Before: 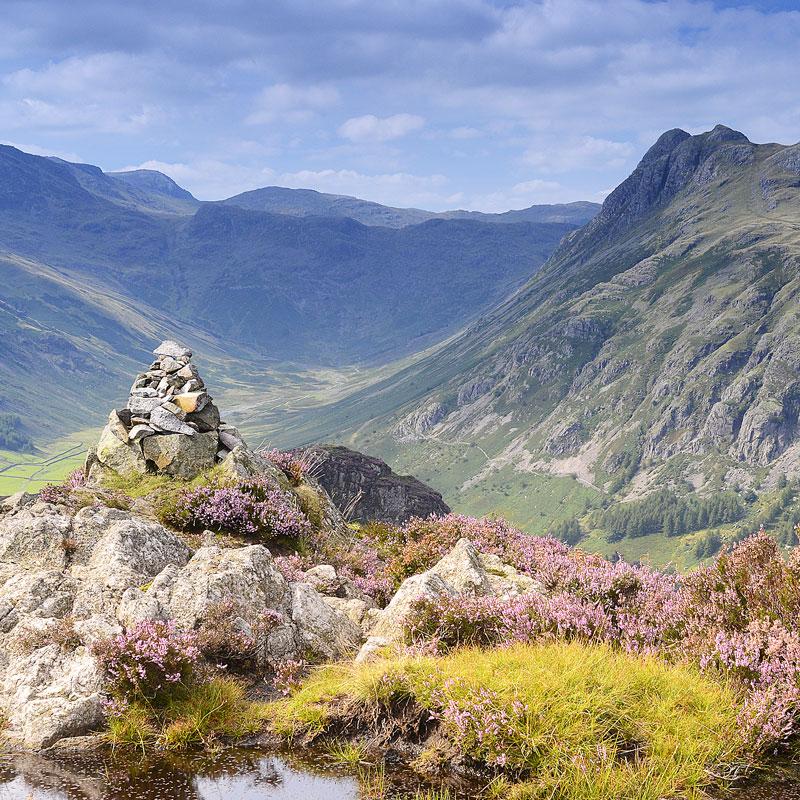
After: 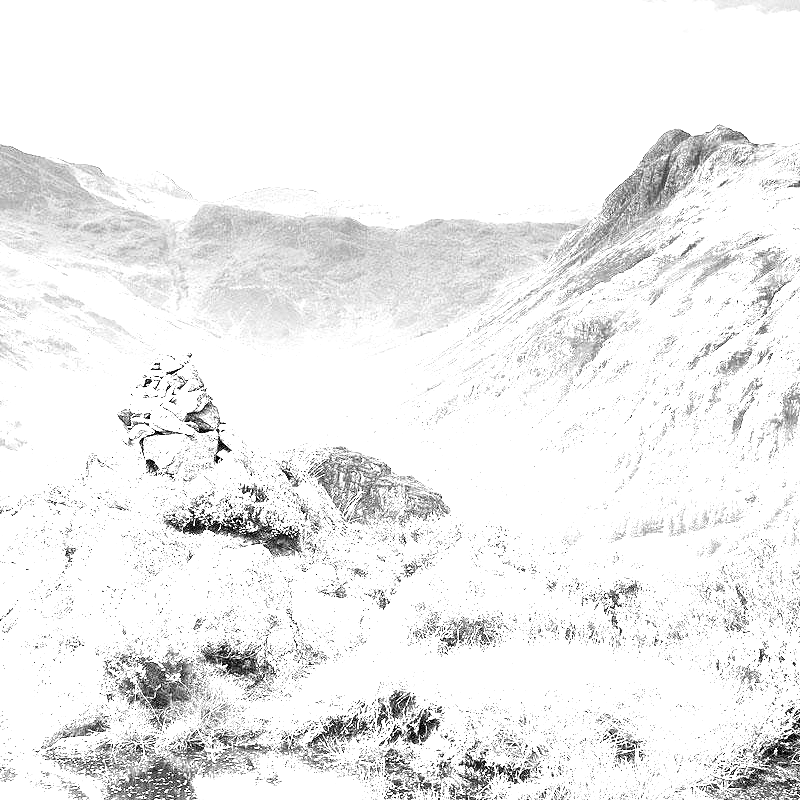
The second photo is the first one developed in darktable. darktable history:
white balance: red 2.421, blue 1.533
exposure: black level correction -0.023, exposure 1.397 EV, compensate highlight preservation false
base curve: curves: ch0 [(0, 0.007) (0.028, 0.063) (0.121, 0.311) (0.46, 0.743) (0.859, 0.957) (1, 1)], preserve colors none
monochrome: size 3.1
color correction: highlights a* 1.12, highlights b* 24.26, shadows a* 15.58, shadows b* 24.26
zone system: zone [-1 ×6, 0.602, -1 ×18]
color zones: curves: ch0 [(0, 0.465) (0.092, 0.596) (0.289, 0.464) (0.429, 0.453) (0.571, 0.464) (0.714, 0.455) (0.857, 0.462) (1, 0.465)]
levels: levels [0.514, 0.759, 1]
